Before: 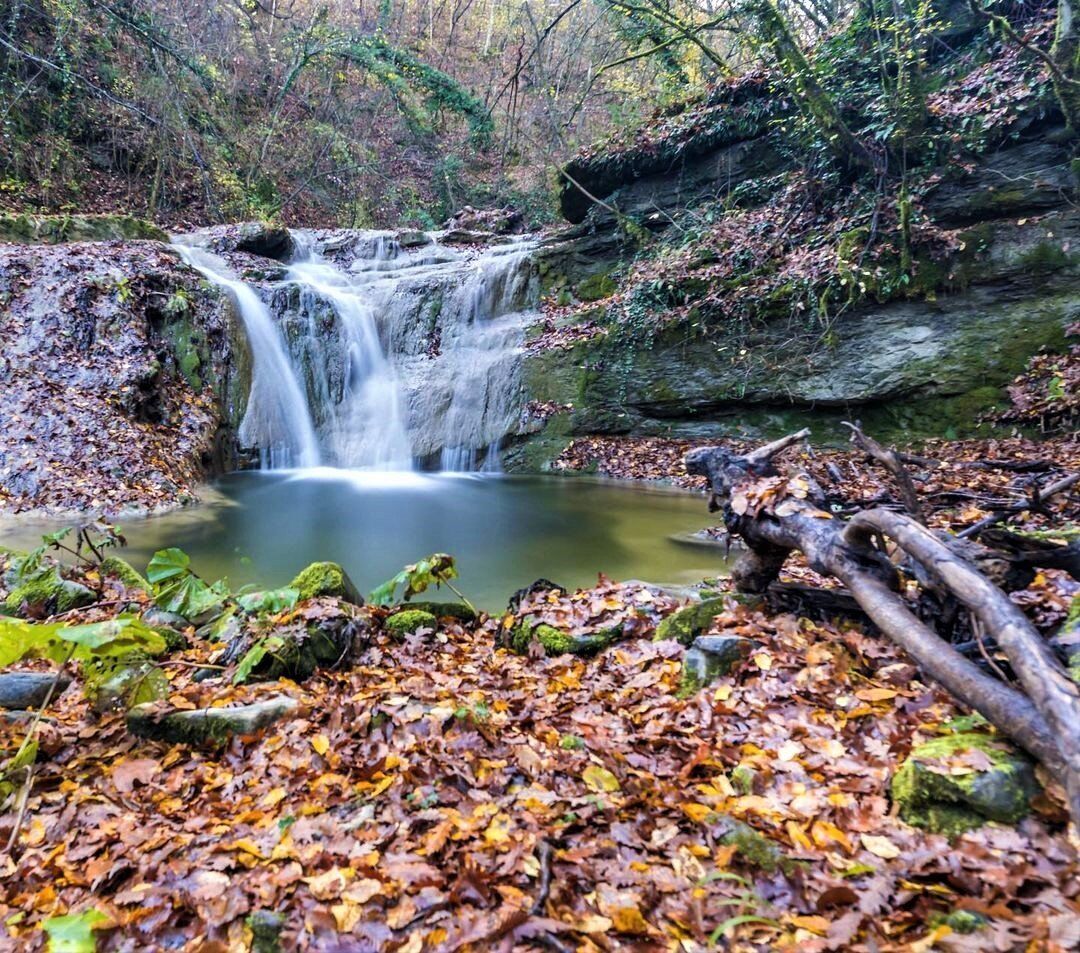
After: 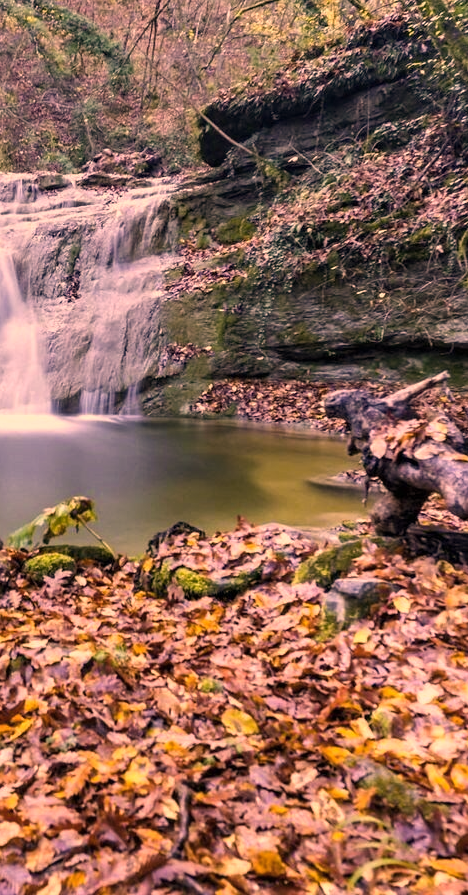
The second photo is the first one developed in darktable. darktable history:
color balance rgb: perceptual saturation grading › global saturation 10%, global vibrance 20%
crop: left 33.452%, top 6.025%, right 23.155%
color correction: highlights a* 40, highlights b* 40, saturation 0.69
